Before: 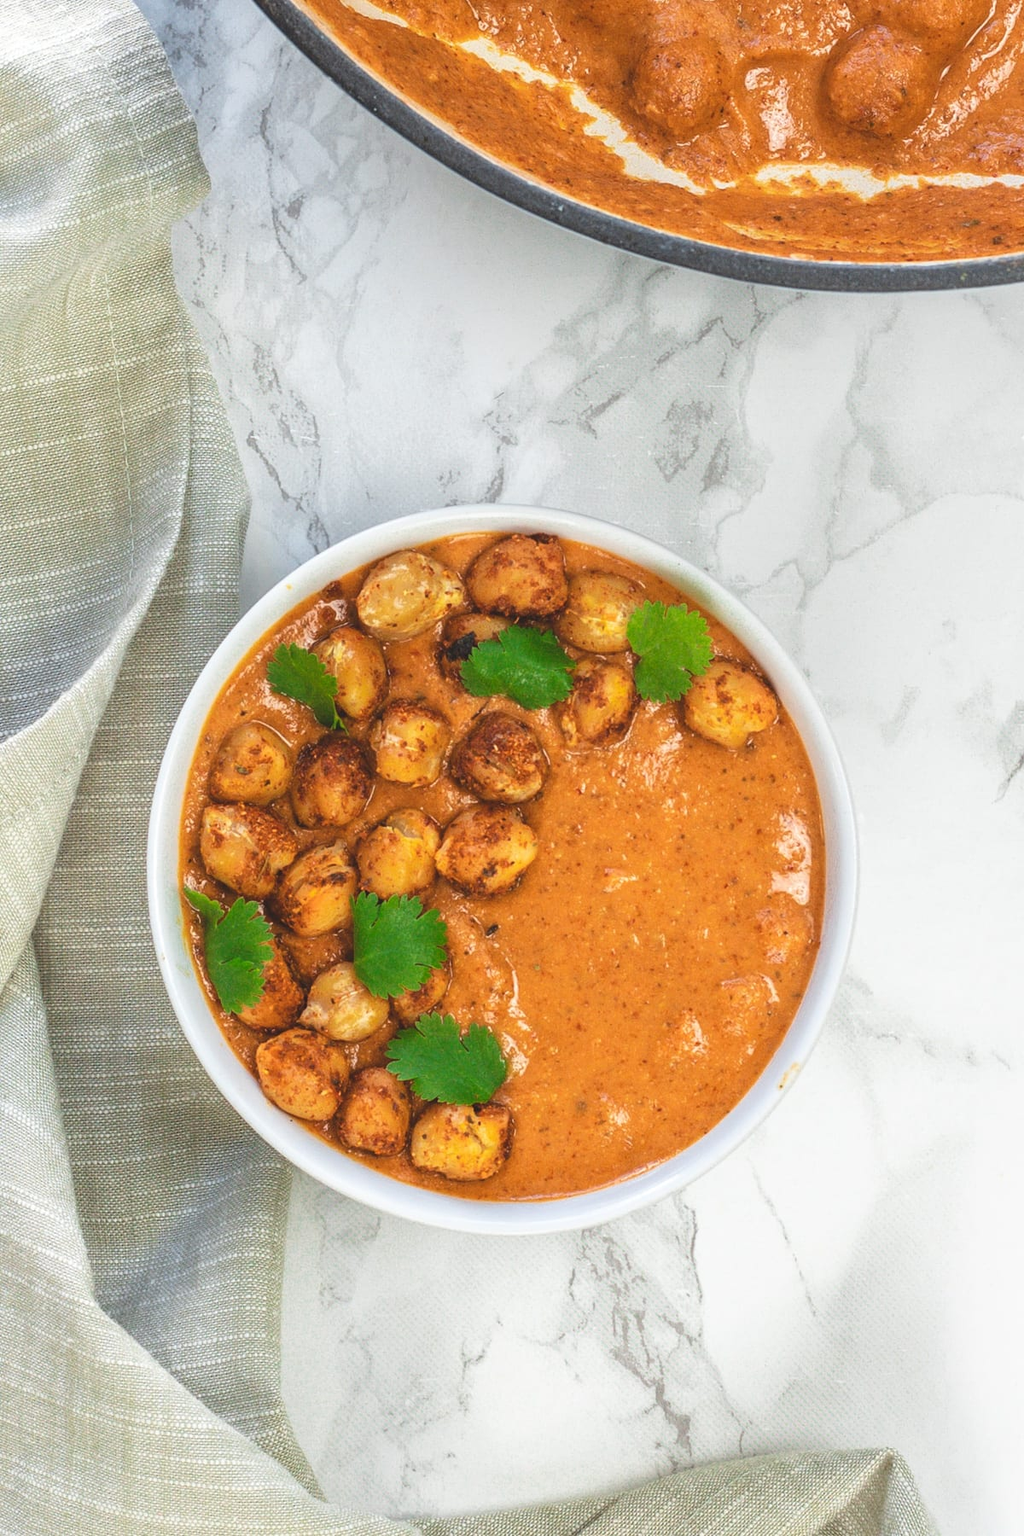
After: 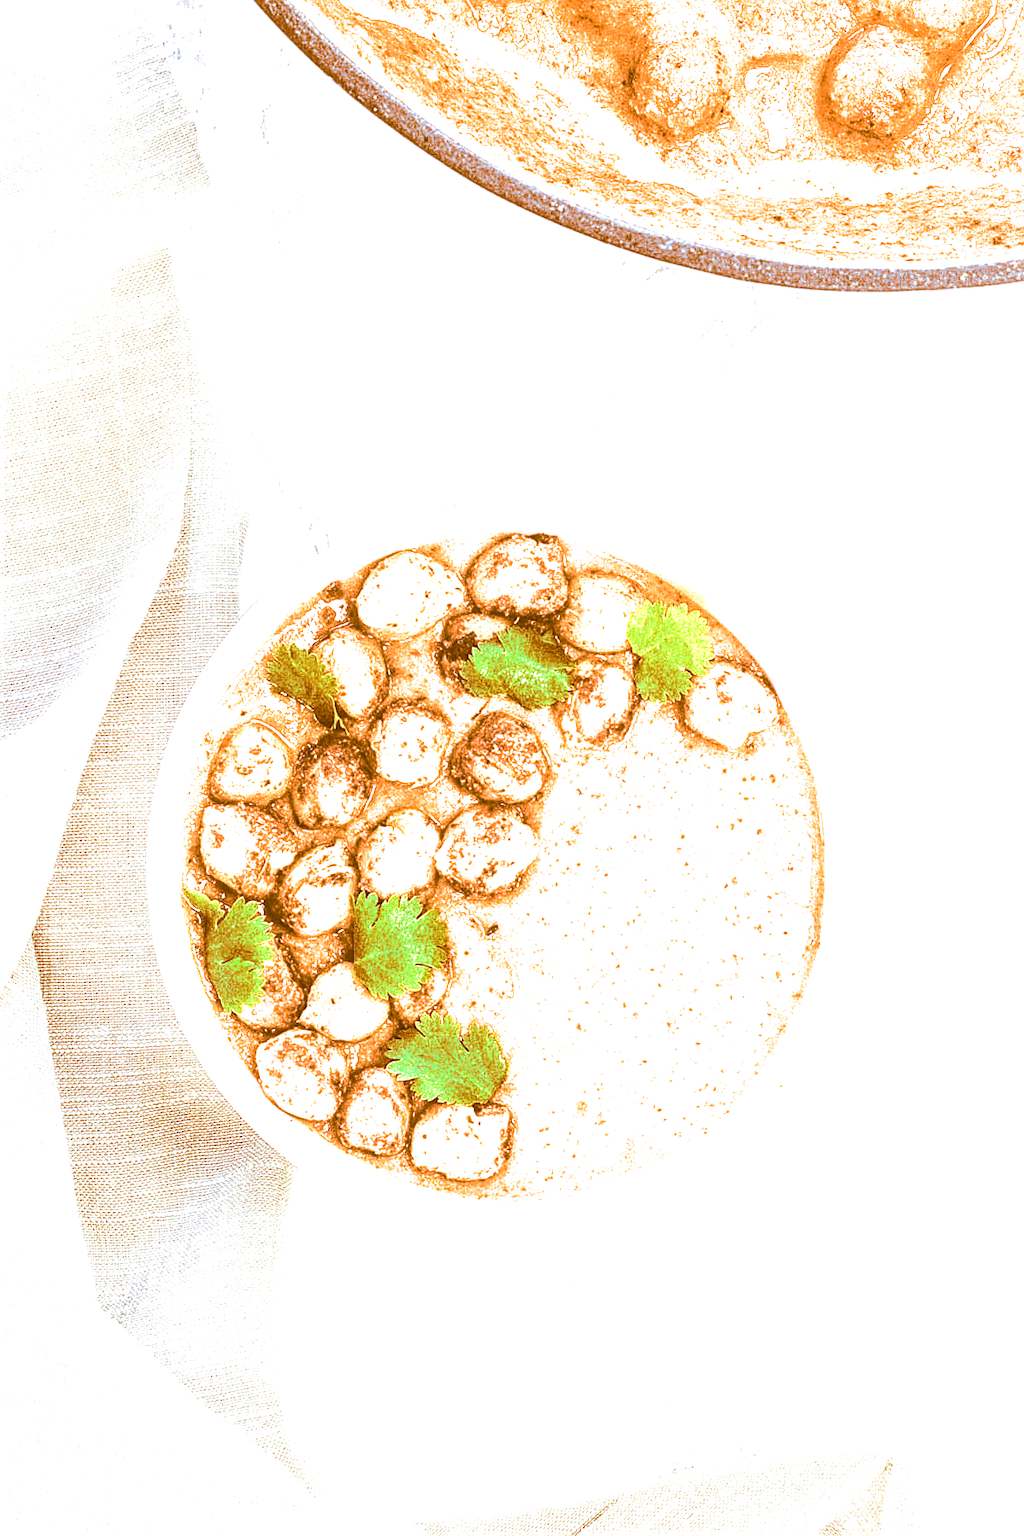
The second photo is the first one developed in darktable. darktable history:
tone equalizer: -8 EV -0.75 EV, -7 EV -0.7 EV, -6 EV -0.6 EV, -5 EV -0.4 EV, -3 EV 0.4 EV, -2 EV 0.6 EV, -1 EV 0.7 EV, +0 EV 0.75 EV, edges refinement/feathering 500, mask exposure compensation -1.57 EV, preserve details no
contrast brightness saturation: contrast 0.2, brightness -0.11, saturation 0.1
exposure: black level correction -0.005, exposure 1 EV, compensate highlight preservation false
local contrast: highlights 74%, shadows 55%, detail 176%, midtone range 0.207
sharpen: on, module defaults
split-toning: shadows › hue 26°, shadows › saturation 0.92, highlights › hue 40°, highlights › saturation 0.92, balance -63, compress 0%
color calibration: illuminant as shot in camera, x 0.358, y 0.373, temperature 4628.91 K
